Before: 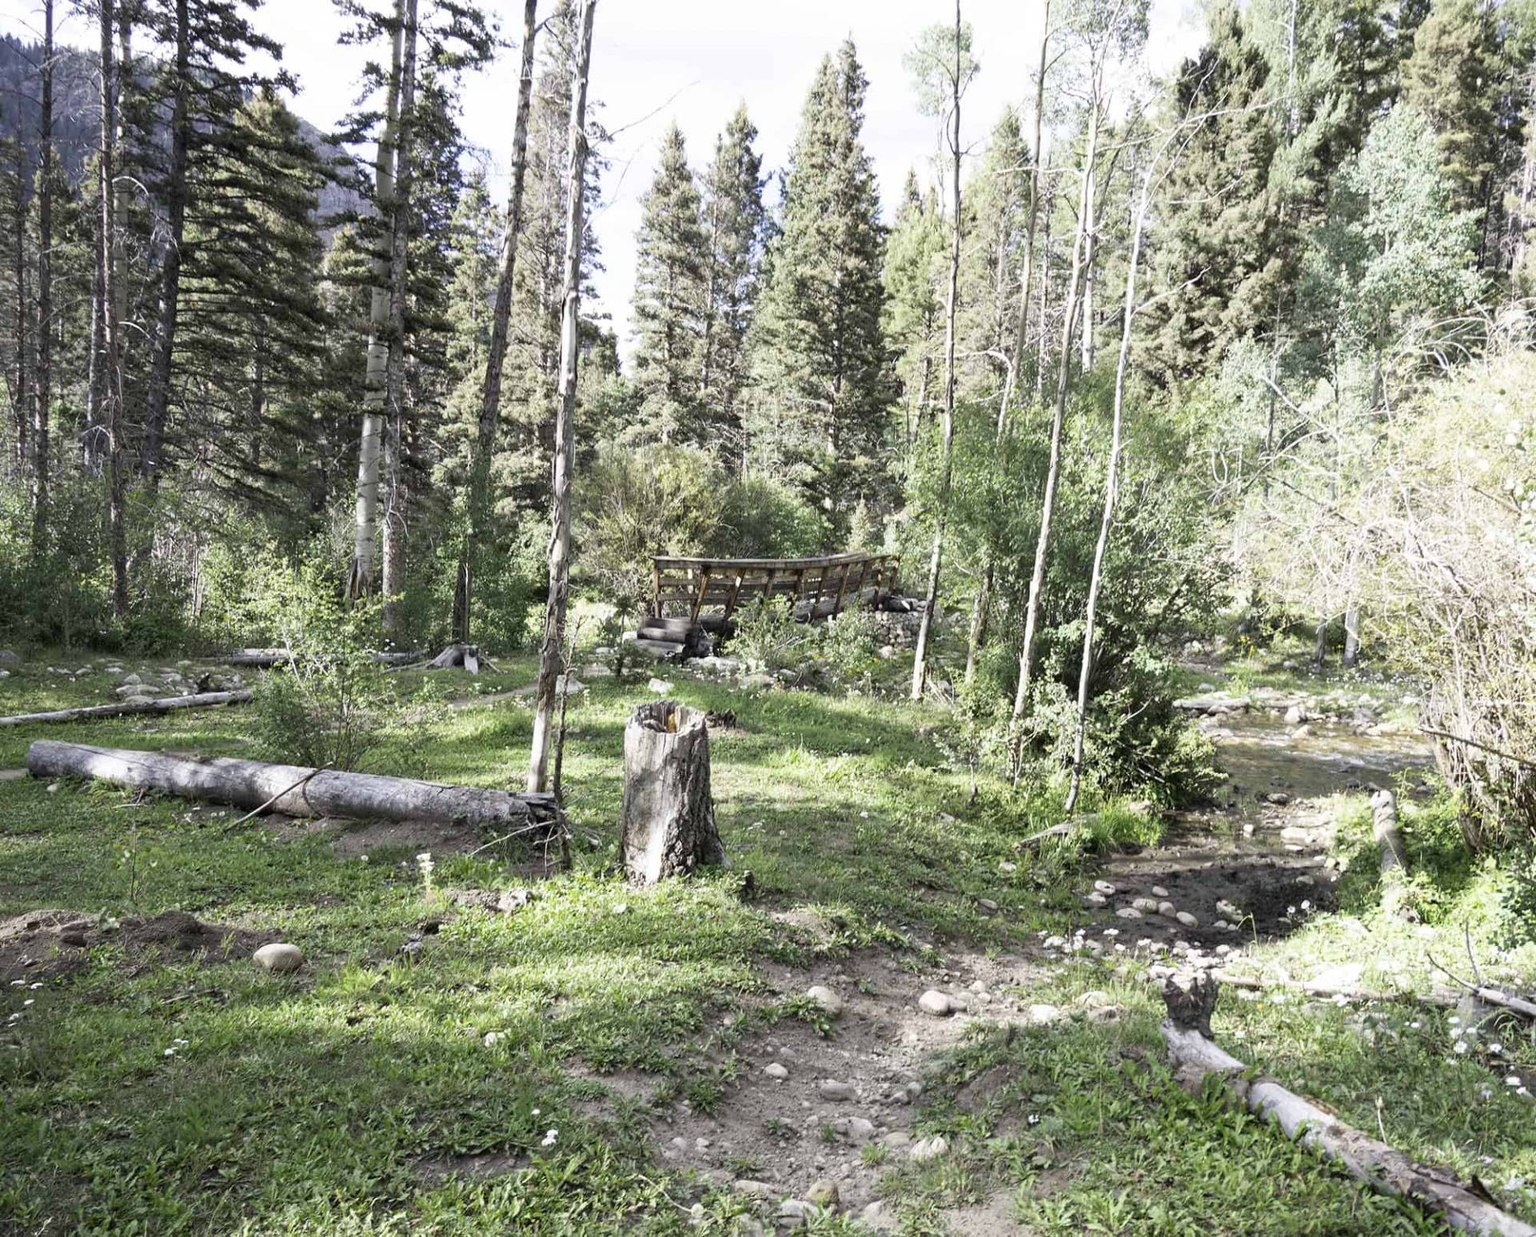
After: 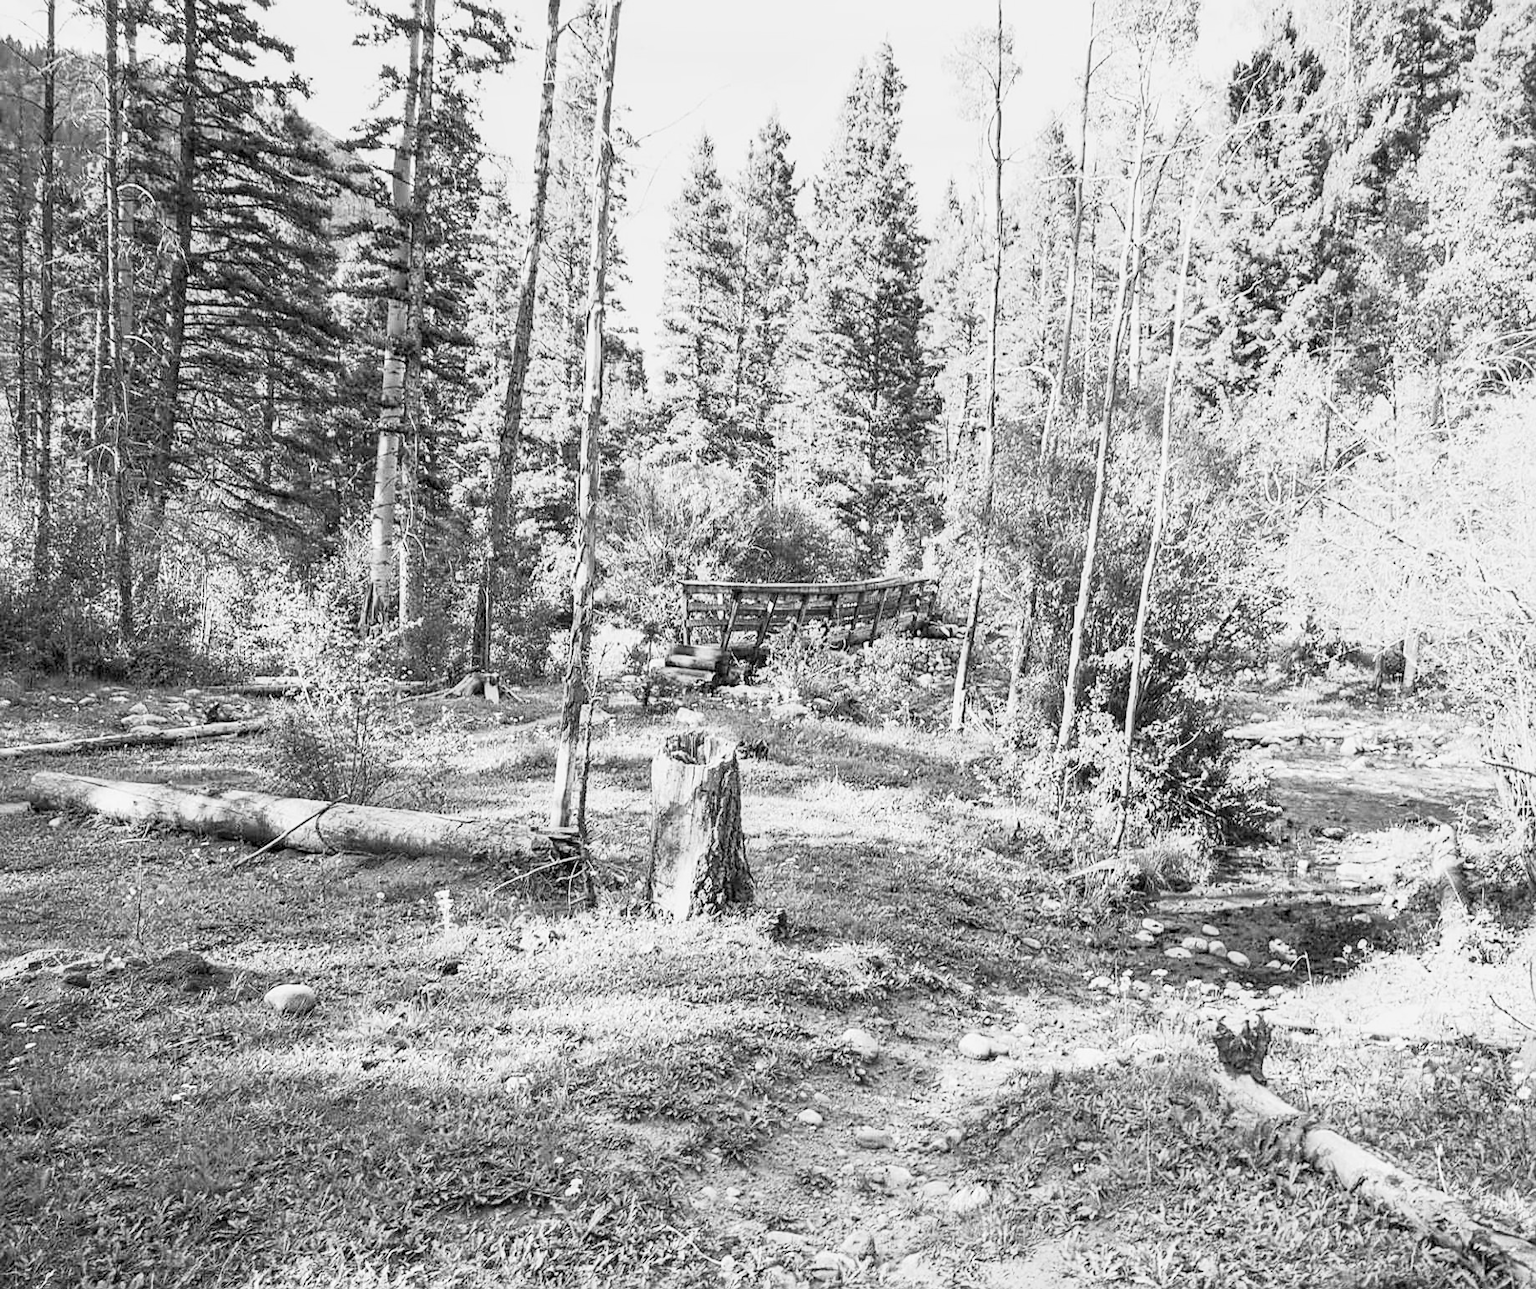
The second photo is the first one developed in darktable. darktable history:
sharpen: on, module defaults
exposure: exposure 0.6 EV, compensate highlight preservation false
local contrast: on, module defaults
base curve: curves: ch0 [(0, 0) (0.088, 0.125) (0.176, 0.251) (0.354, 0.501) (0.613, 0.749) (1, 0.877)], preserve colors none
crop: right 4.126%, bottom 0.031%
monochrome: a 73.58, b 64.21
